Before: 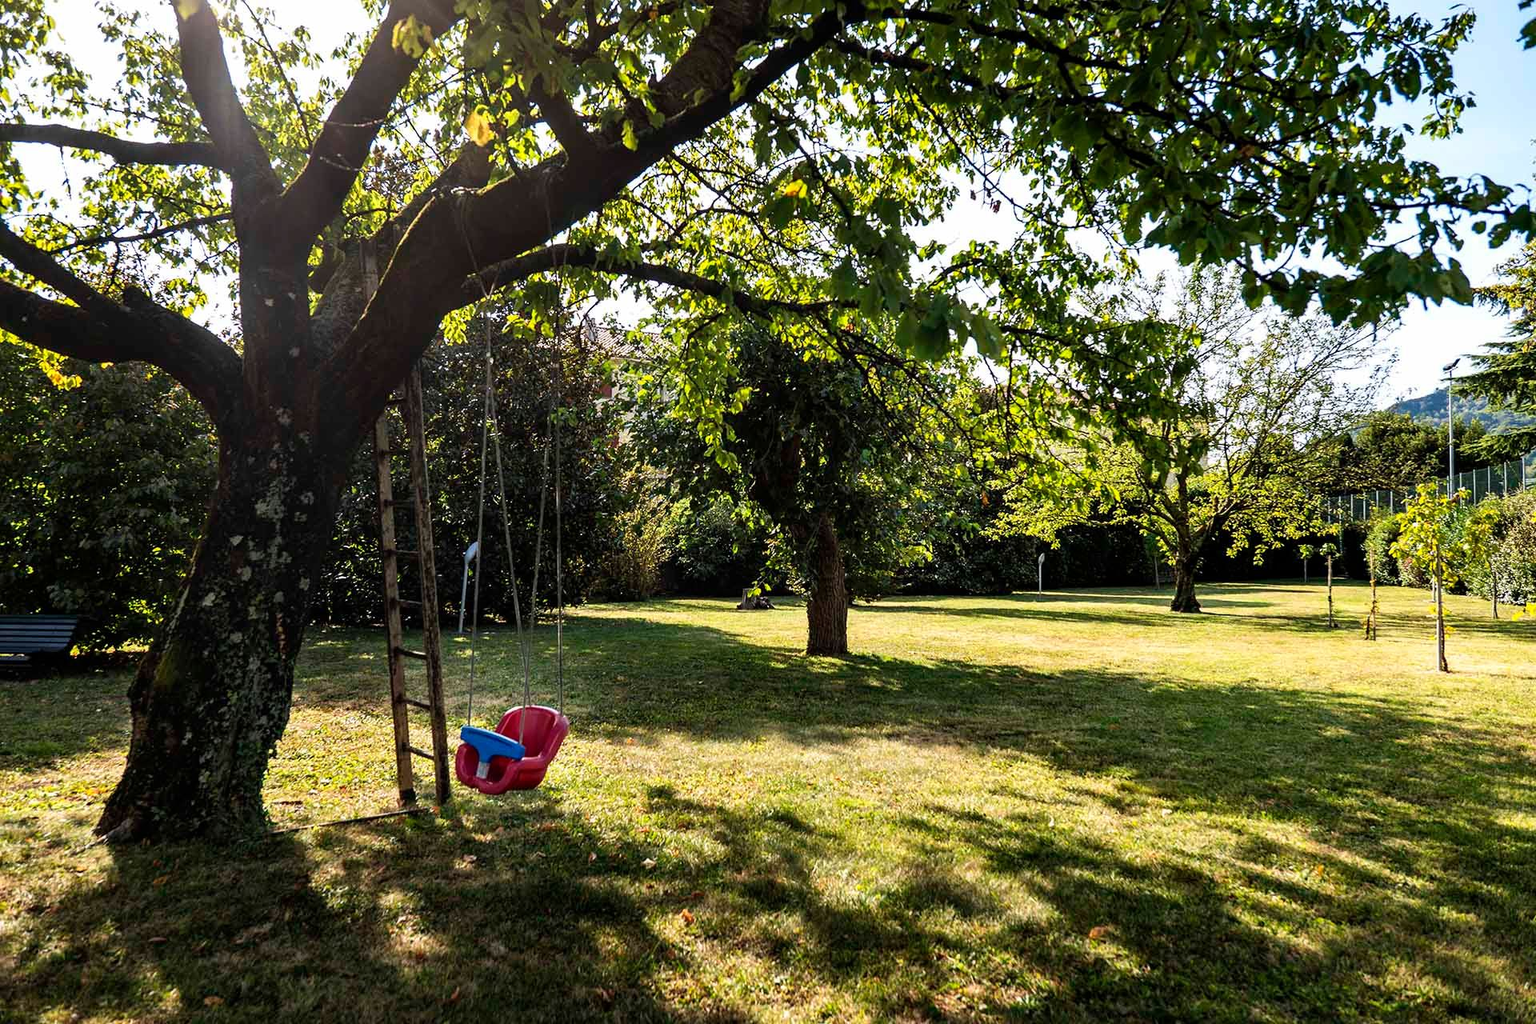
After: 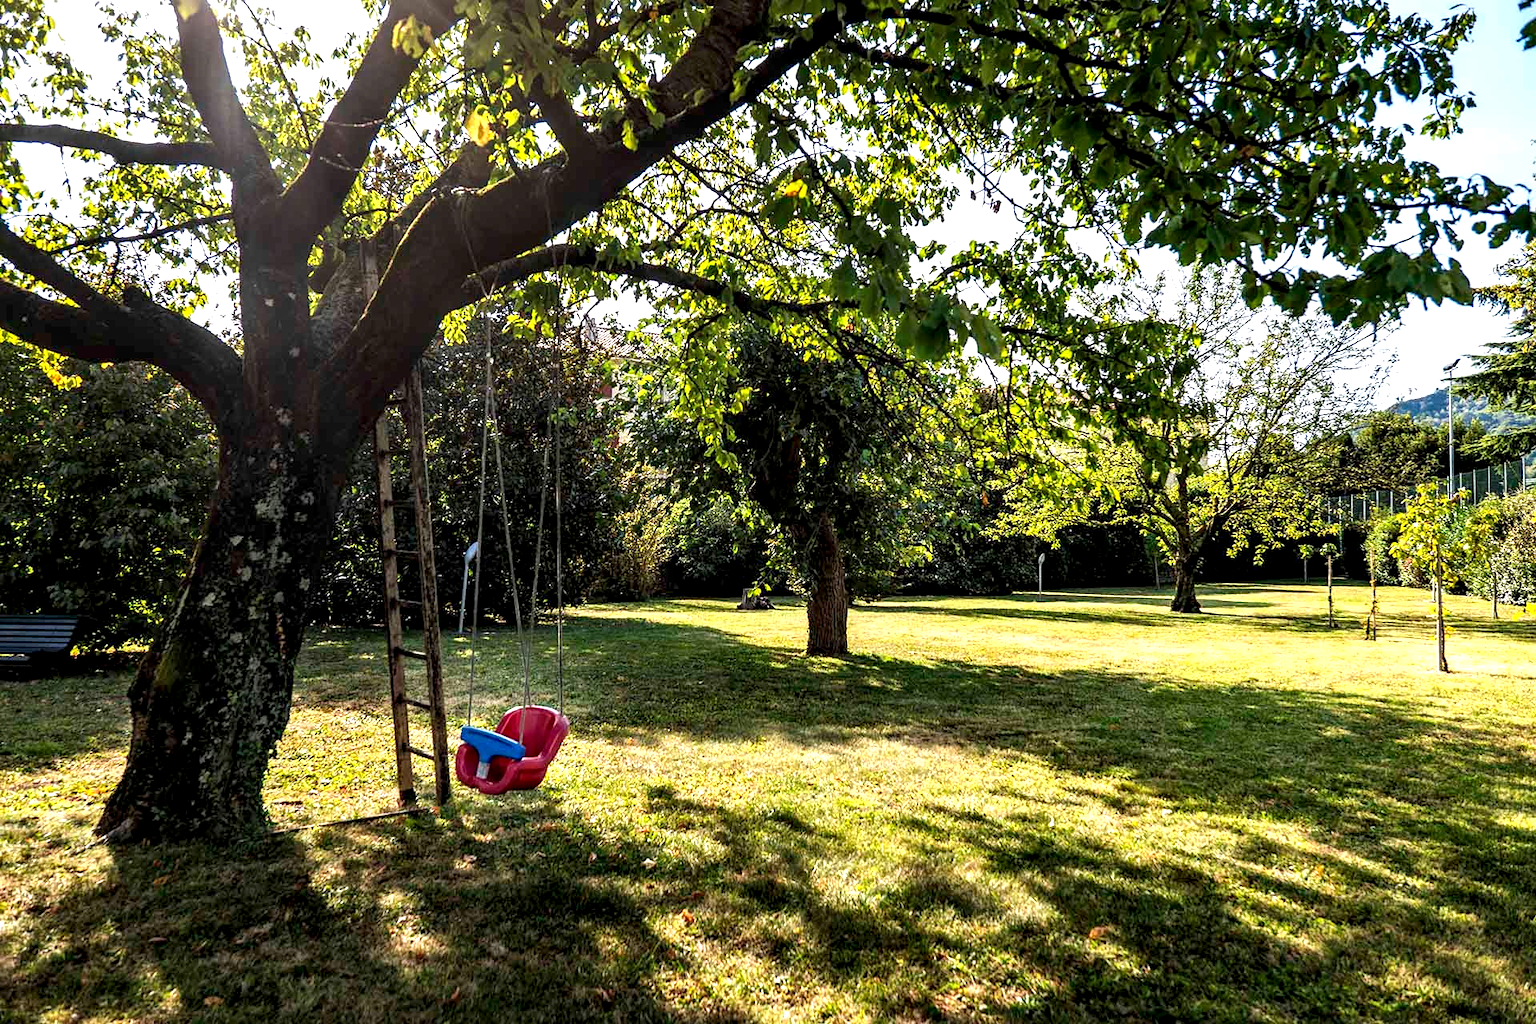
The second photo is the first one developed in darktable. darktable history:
local contrast: shadows 96%, midtone range 0.496
exposure: black level correction 0.001, exposure 0.5 EV, compensate highlight preservation false
